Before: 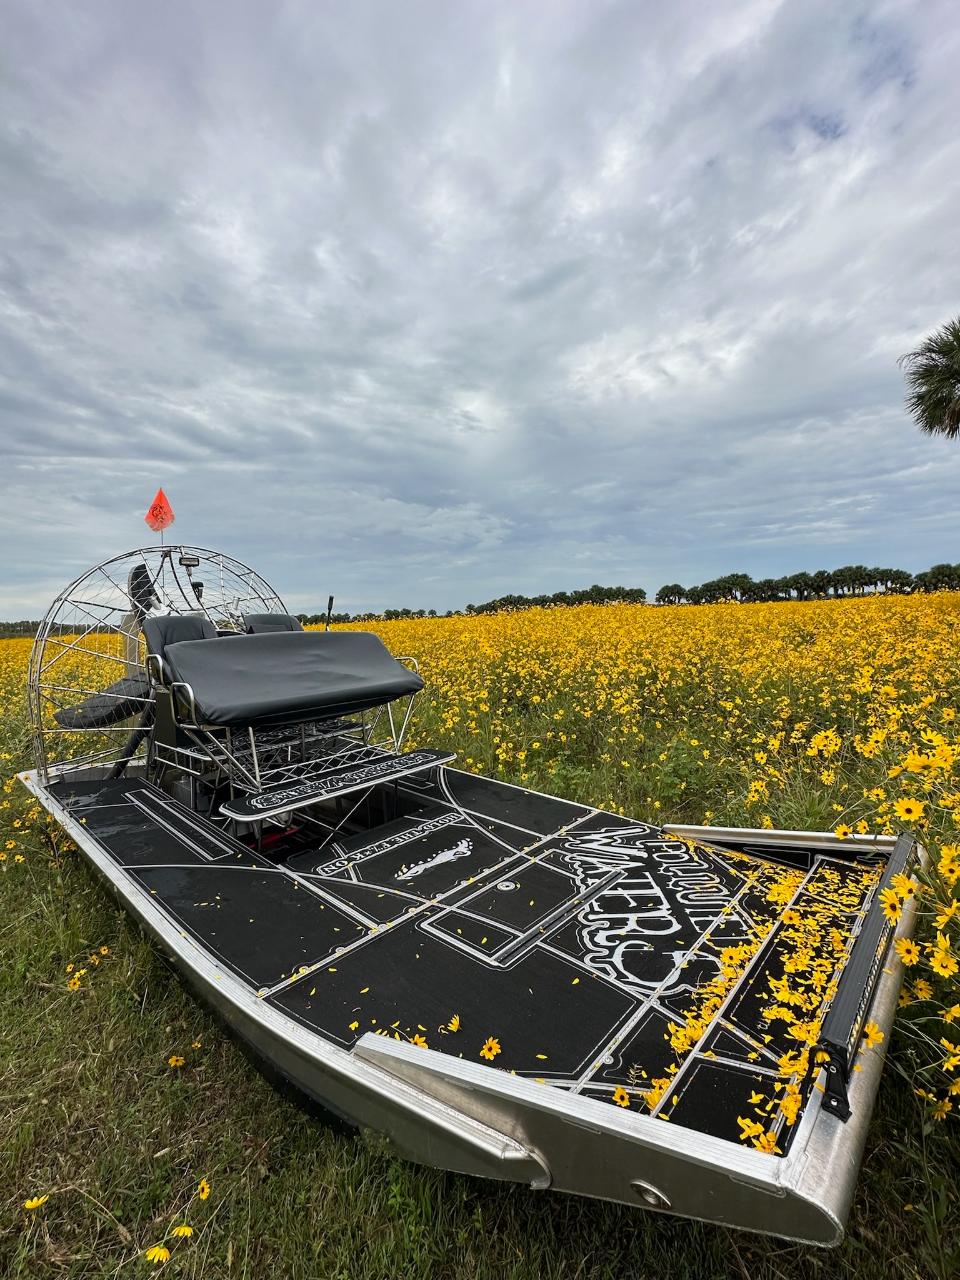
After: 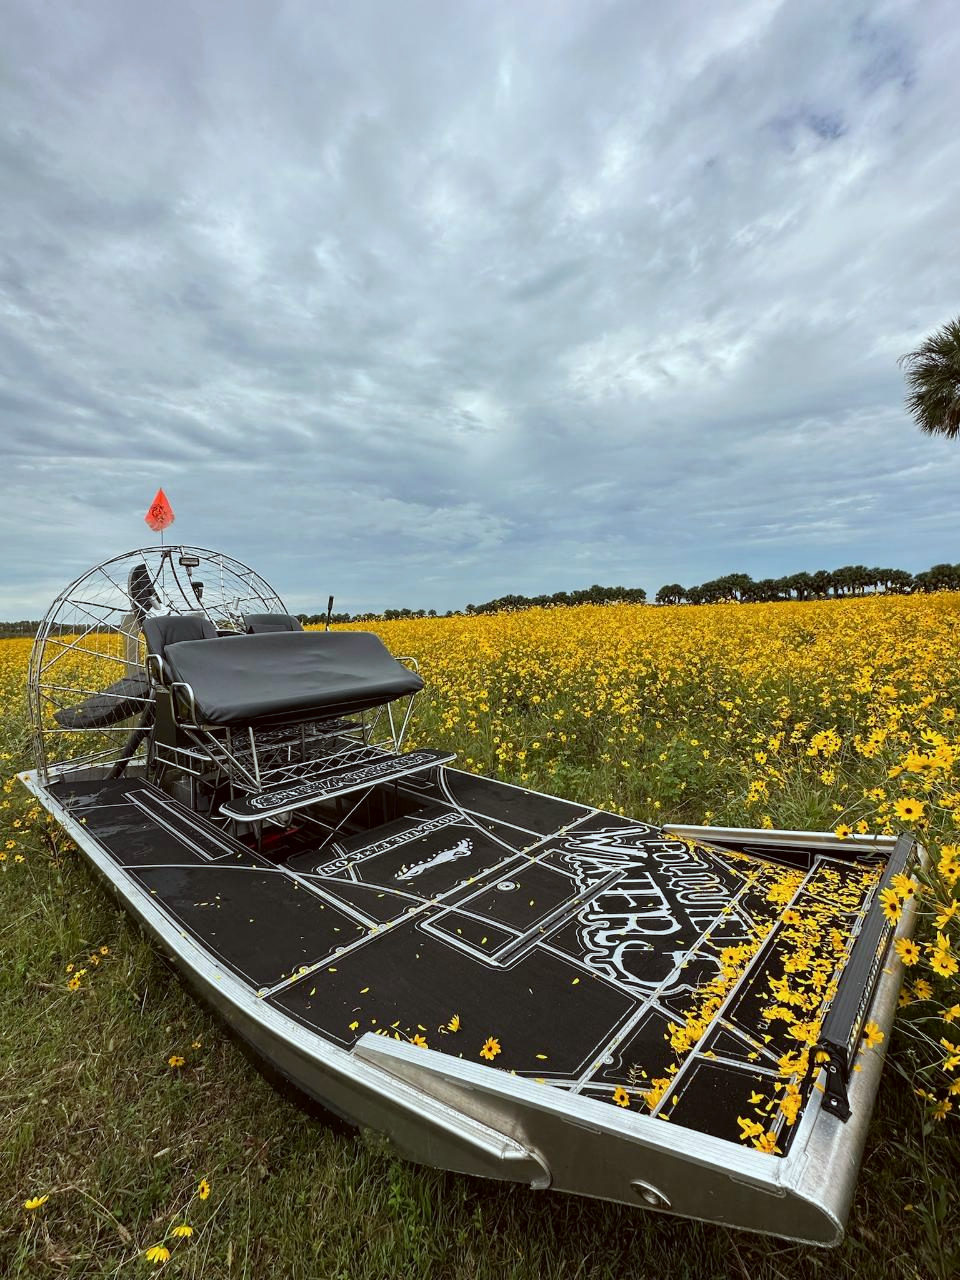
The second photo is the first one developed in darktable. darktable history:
tone equalizer: on, module defaults
color correction: highlights a* -5.06, highlights b* -4.09, shadows a* 4, shadows b* 4.36
